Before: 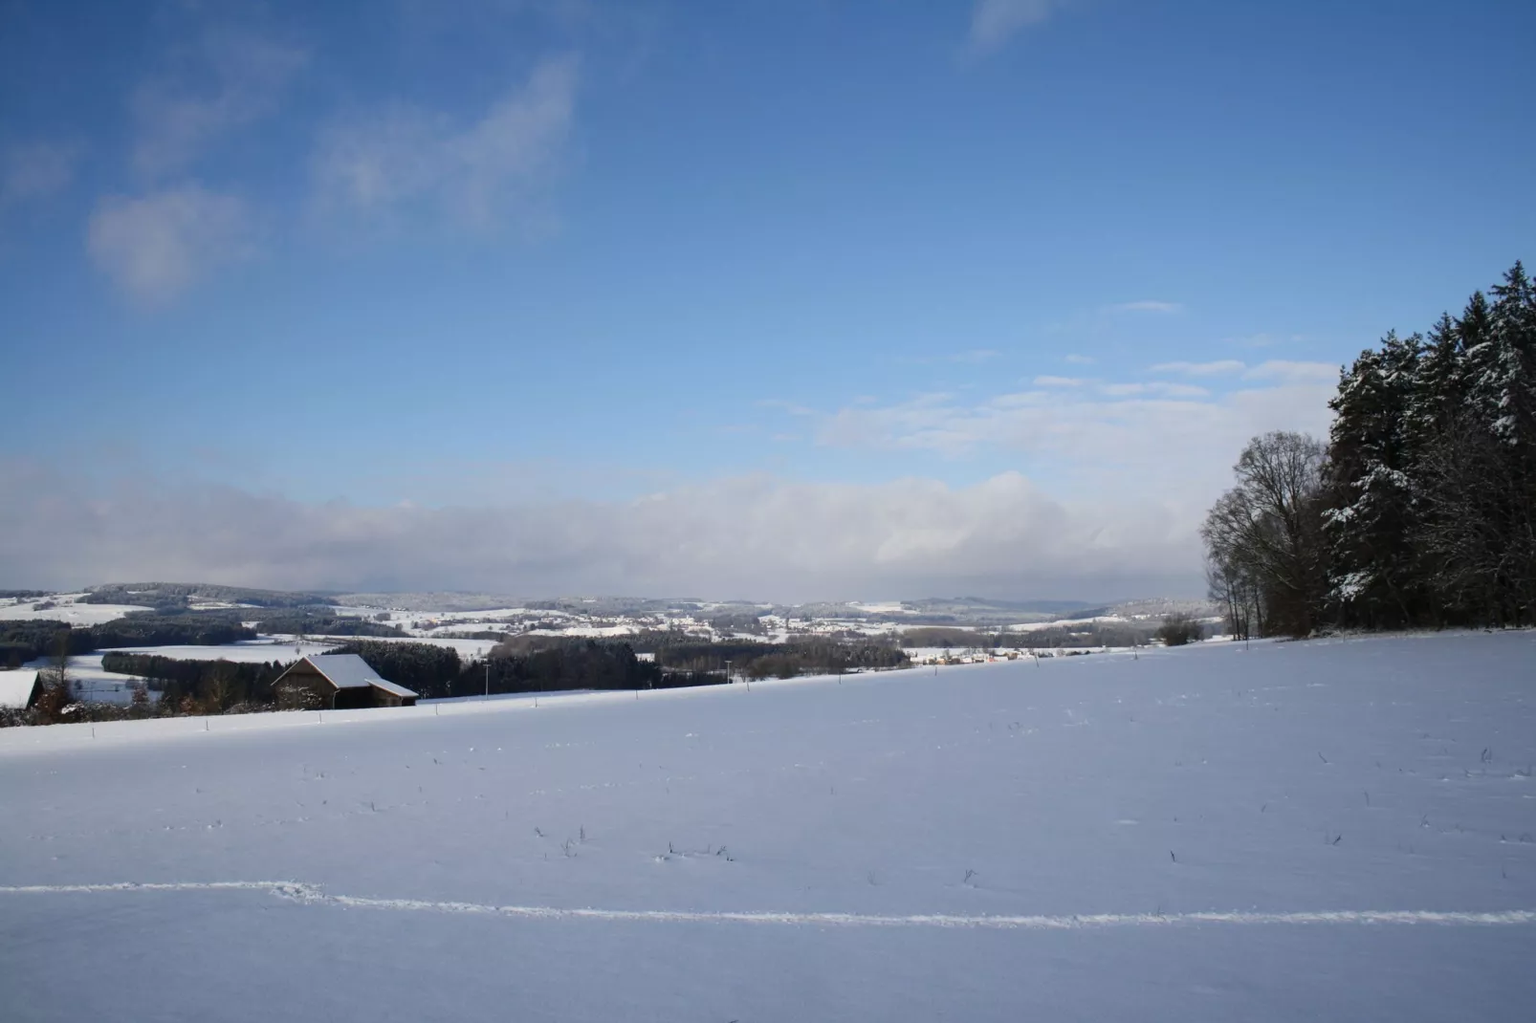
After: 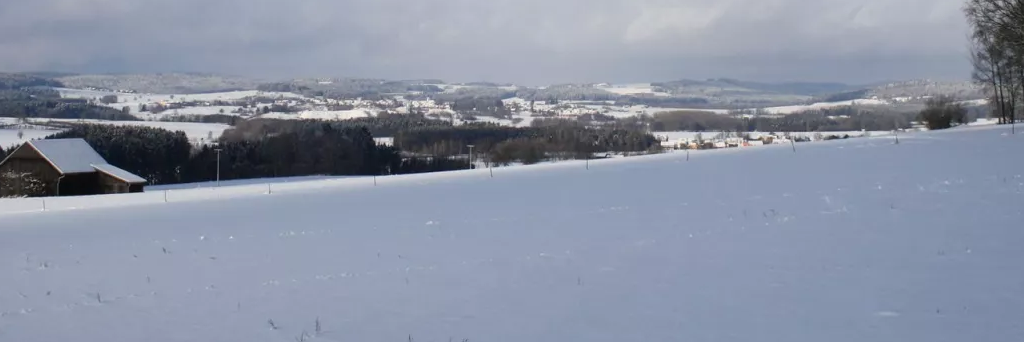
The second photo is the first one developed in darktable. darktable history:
crop: left 18.161%, top 51.118%, right 17.122%, bottom 16.852%
